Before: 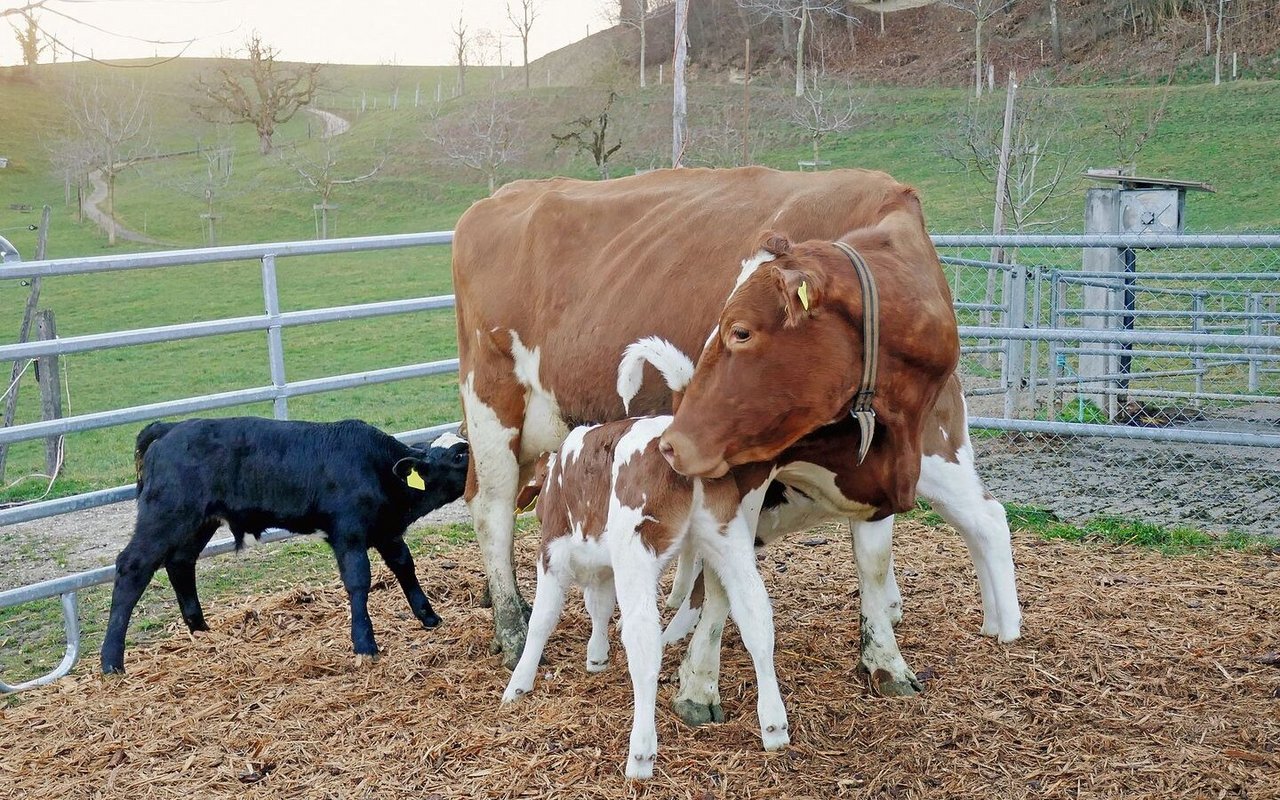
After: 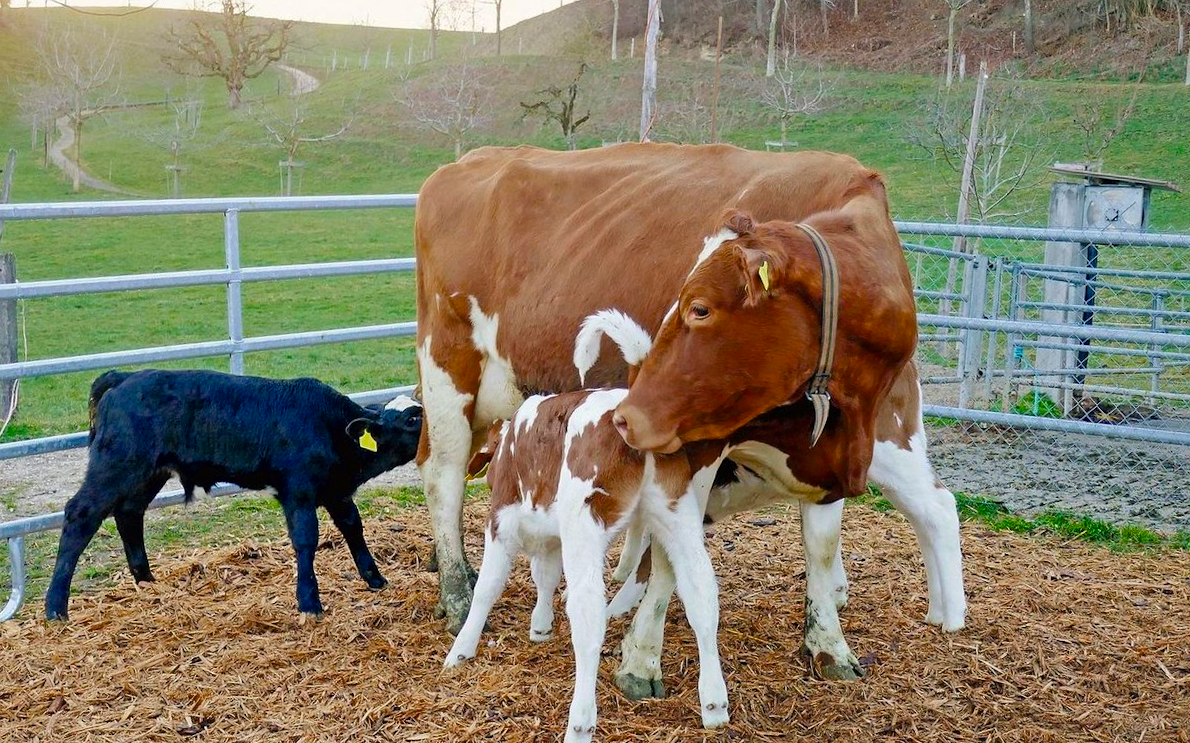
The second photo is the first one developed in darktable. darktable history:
color balance rgb: linear chroma grading › global chroma 15.524%, perceptual saturation grading › global saturation 17.777%, saturation formula JzAzBz (2021)
crop and rotate: angle -2.75°
